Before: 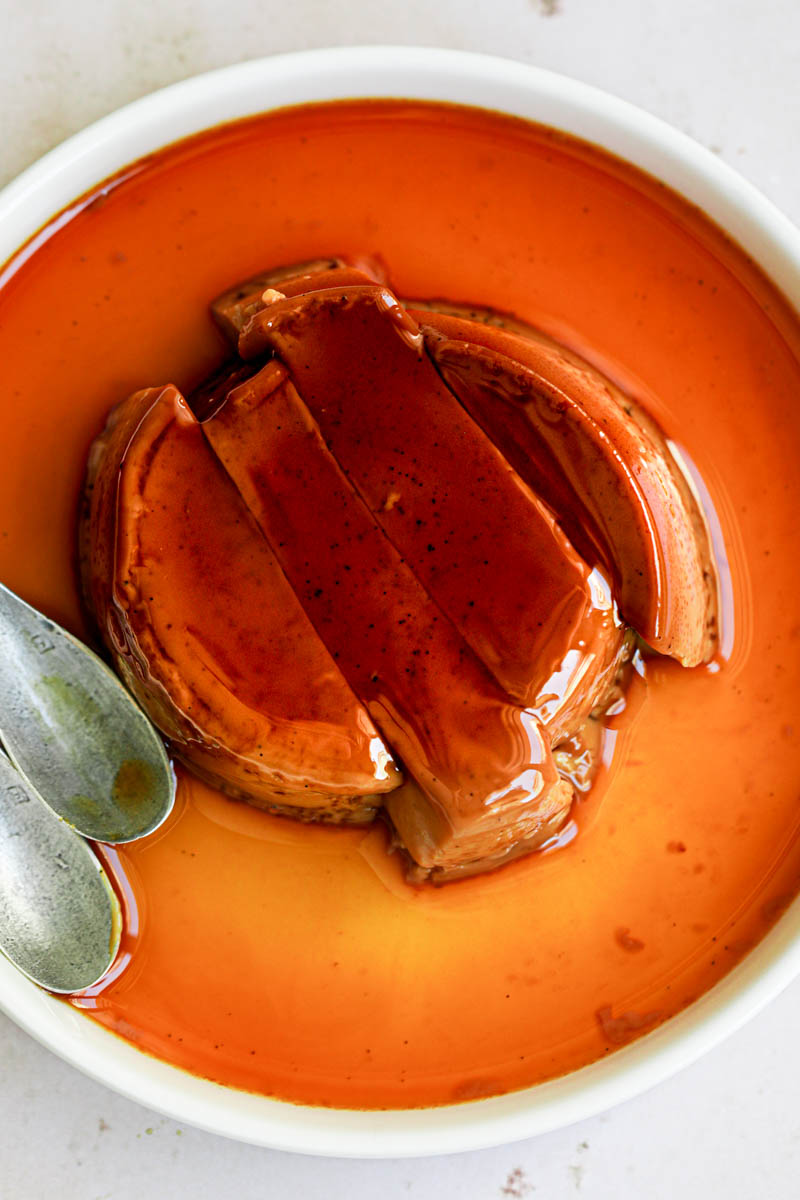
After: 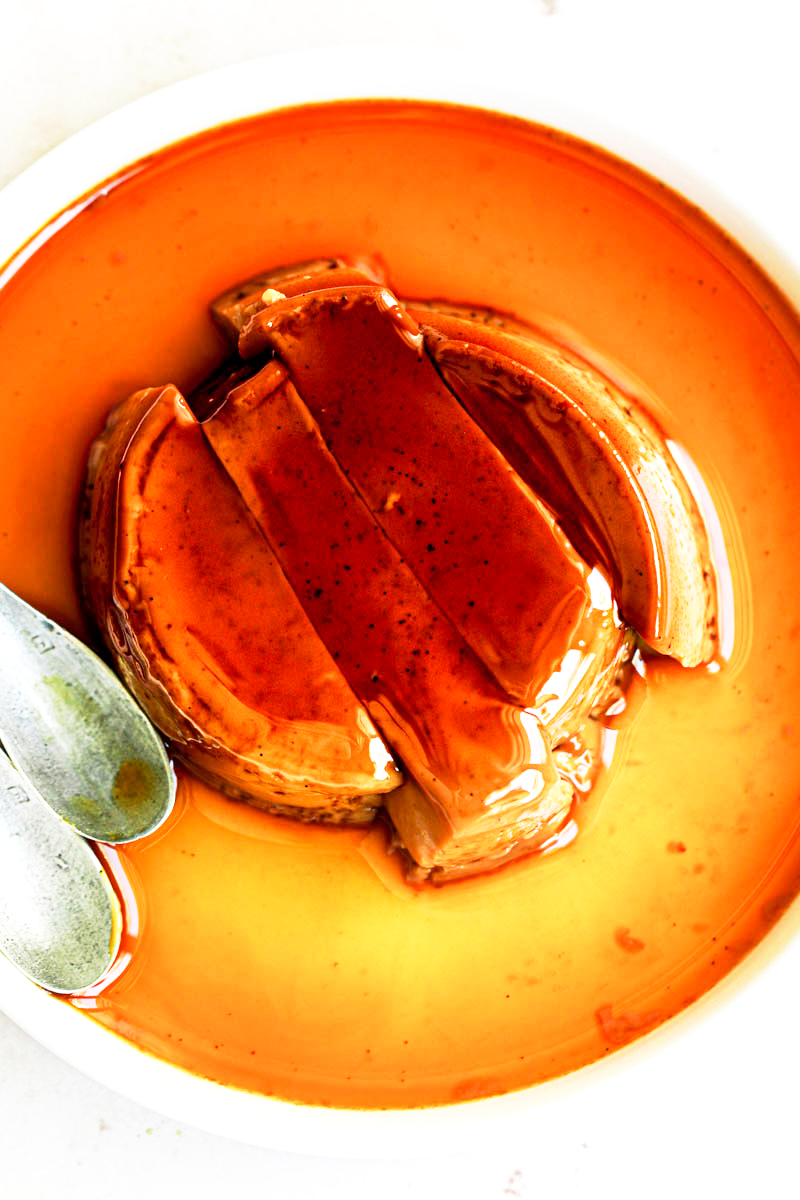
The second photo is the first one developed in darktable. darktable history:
color zones: curves: ch1 [(0, 0.469) (0.001, 0.469) (0.12, 0.446) (0.248, 0.469) (0.5, 0.5) (0.748, 0.5) (0.999, 0.469) (1, 0.469)]
exposure: black level correction 0.001, exposure 0.499 EV, compensate highlight preservation false
base curve: curves: ch0 [(0, 0) (0.005, 0.002) (0.193, 0.295) (0.399, 0.664) (0.75, 0.928) (1, 1)], preserve colors none
